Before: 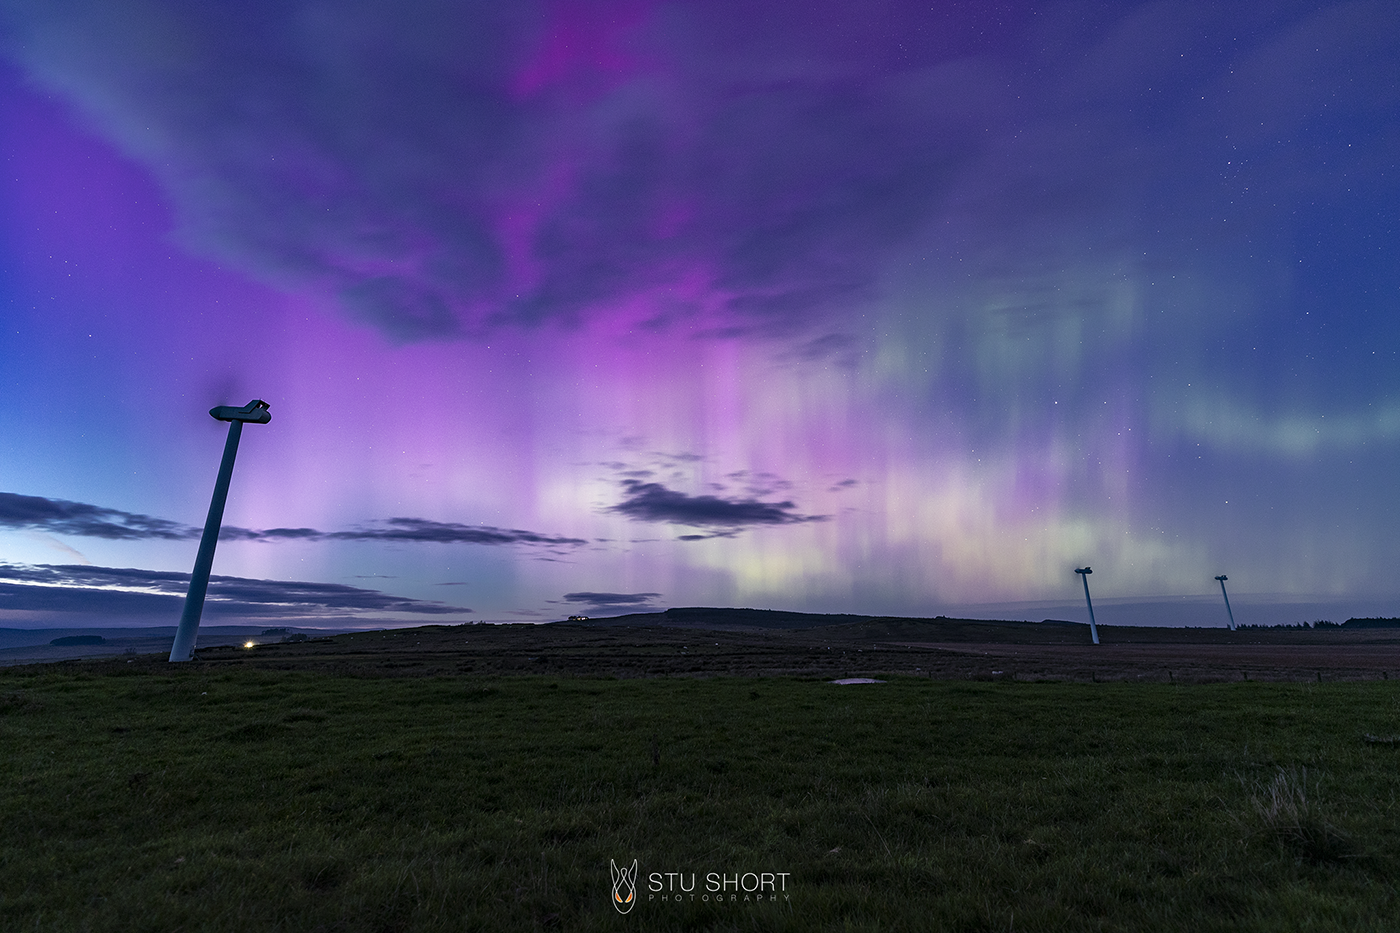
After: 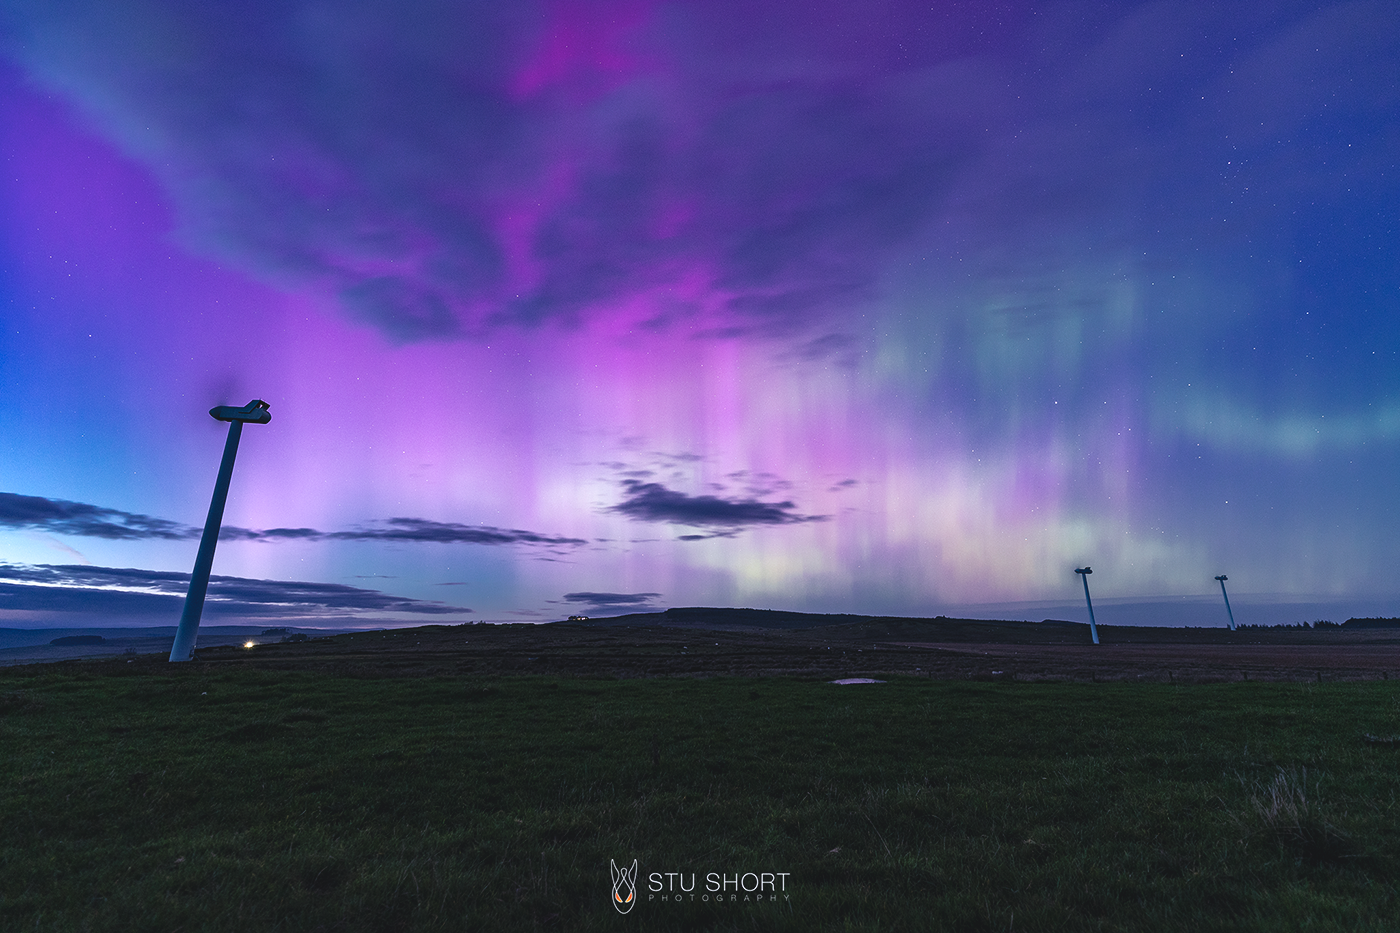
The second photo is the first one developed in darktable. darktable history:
levels: black 3.91%
exposure: black level correction -0.008, exposure 0.071 EV, compensate highlight preservation false
color calibration: illuminant as shot in camera, x 0.358, y 0.373, temperature 4628.91 K
